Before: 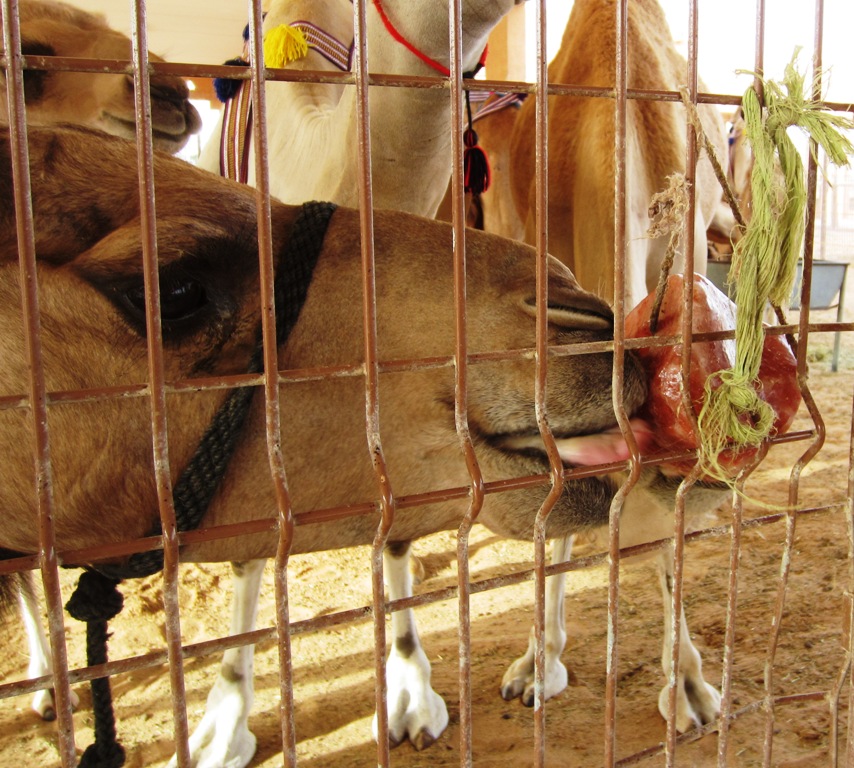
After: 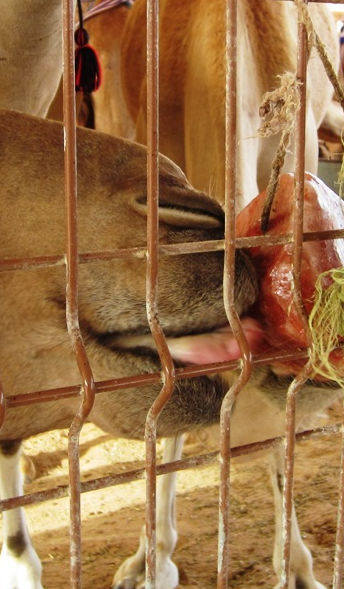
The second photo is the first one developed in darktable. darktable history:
crop: left 45.644%, top 13.222%, right 14.036%, bottom 9.998%
